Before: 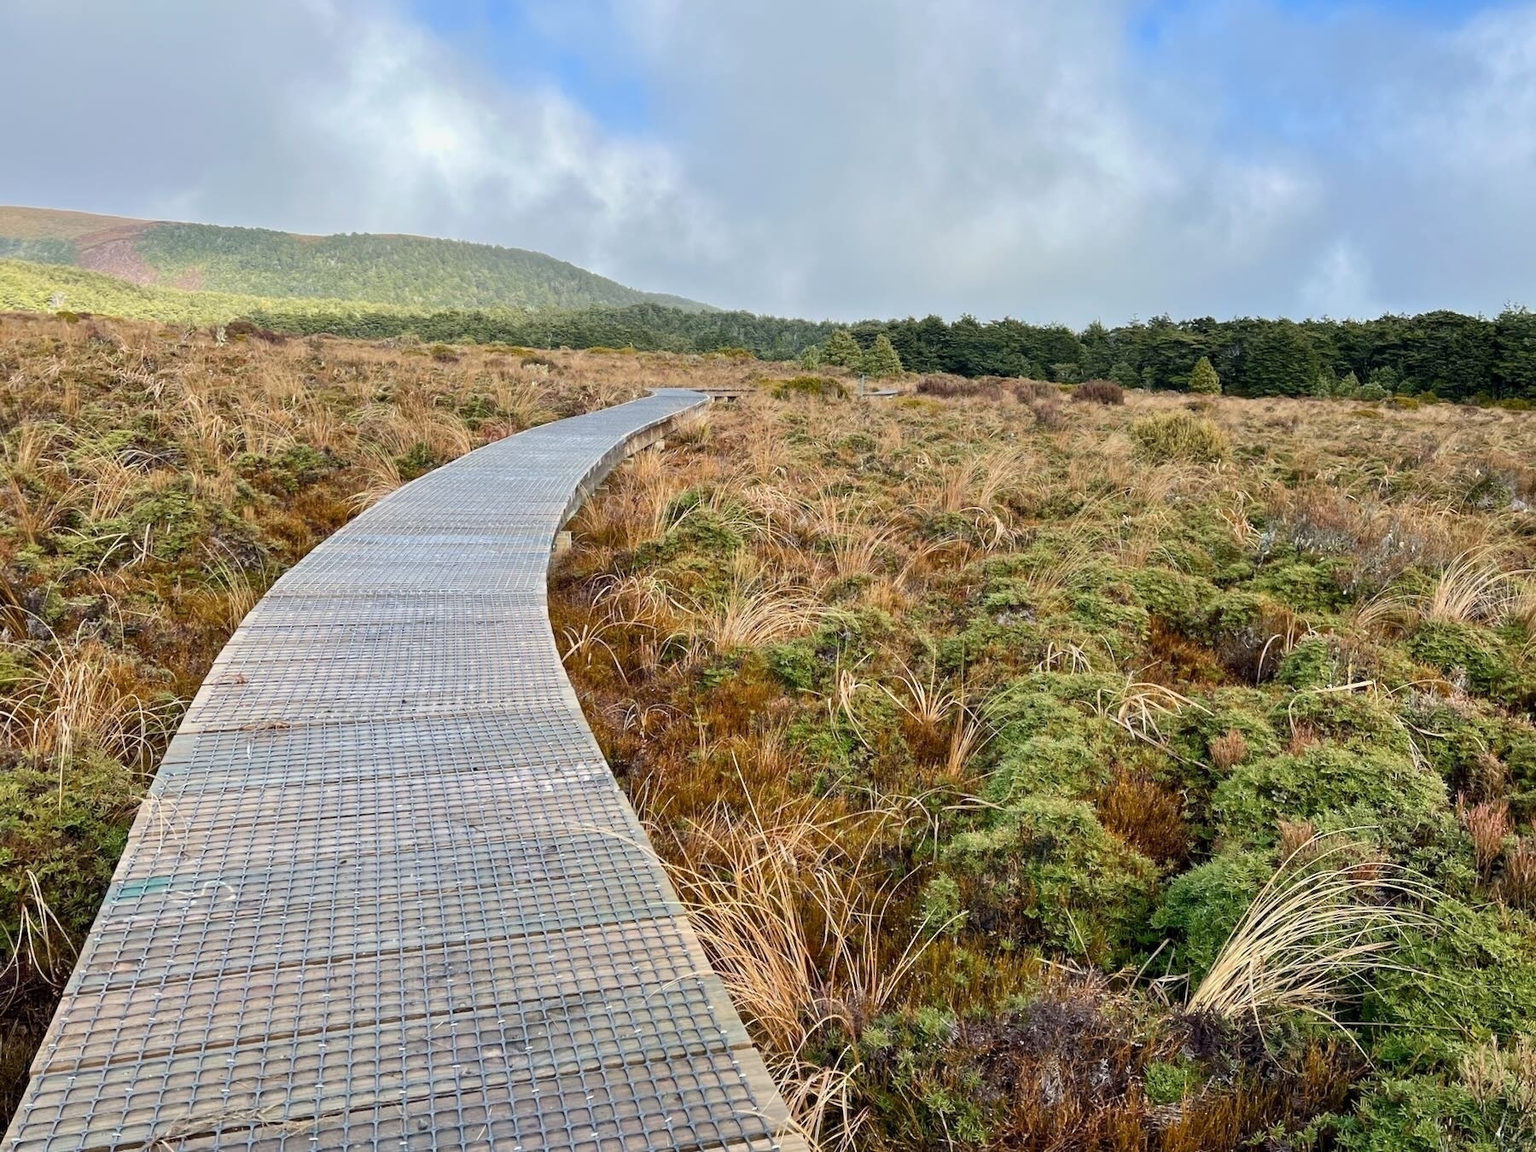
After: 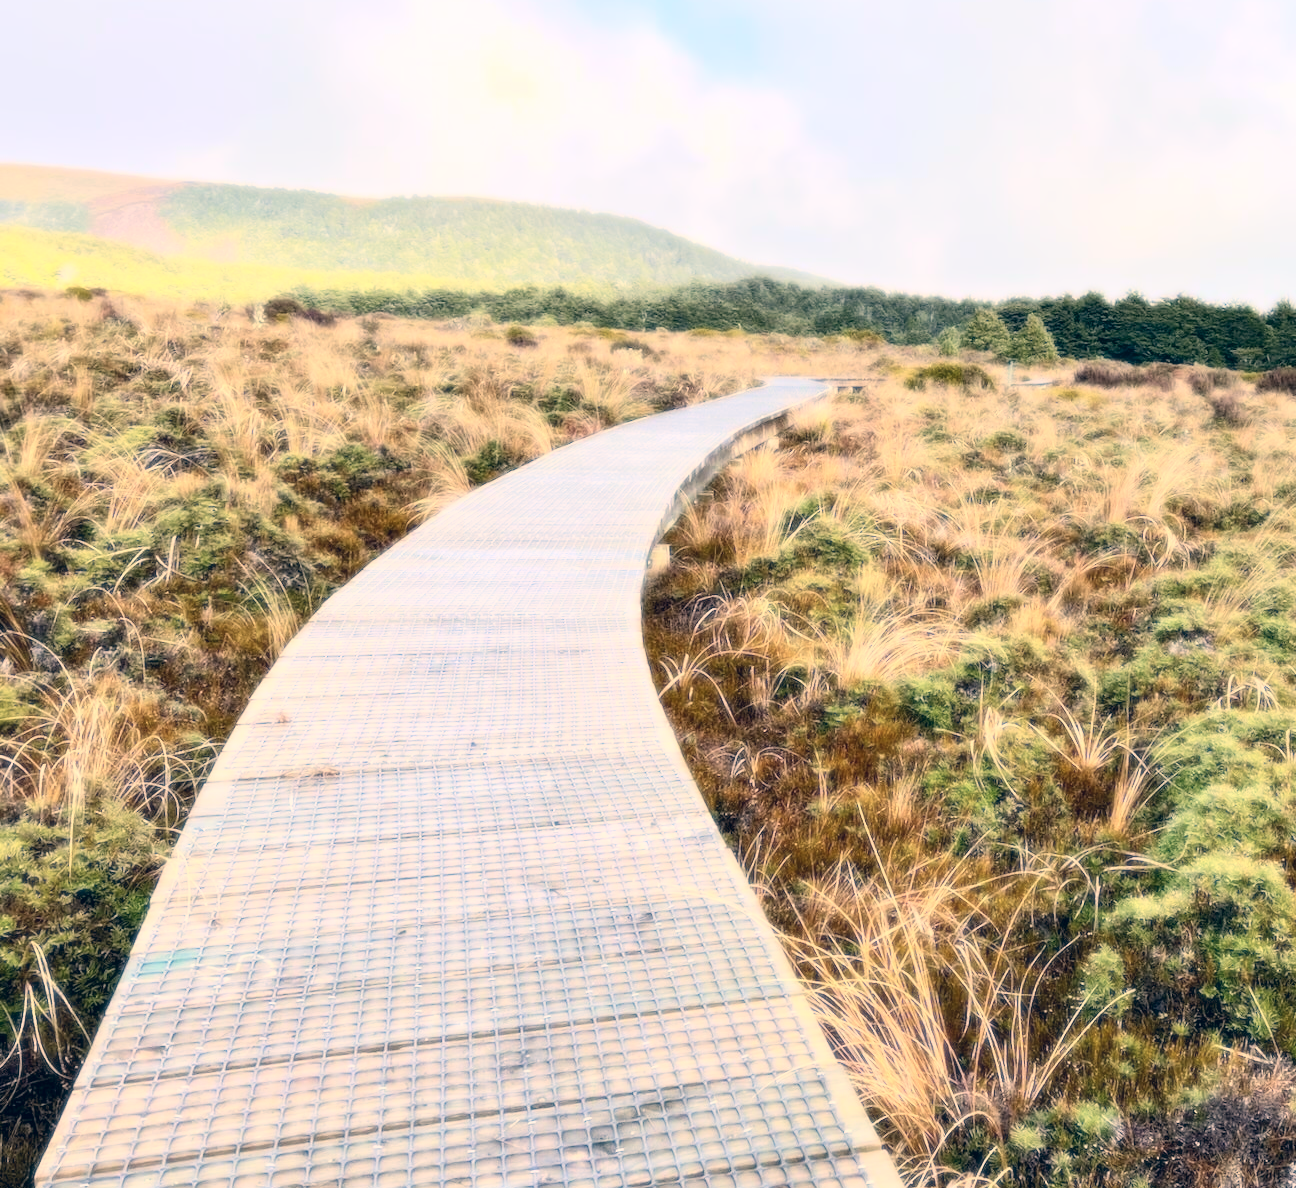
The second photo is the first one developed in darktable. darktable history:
crop: top 5.803%, right 27.864%, bottom 5.804%
color correction: highlights a* 10.32, highlights b* 14.66, shadows a* -9.59, shadows b* -15.02
bloom: size 0%, threshold 54.82%, strength 8.31%
